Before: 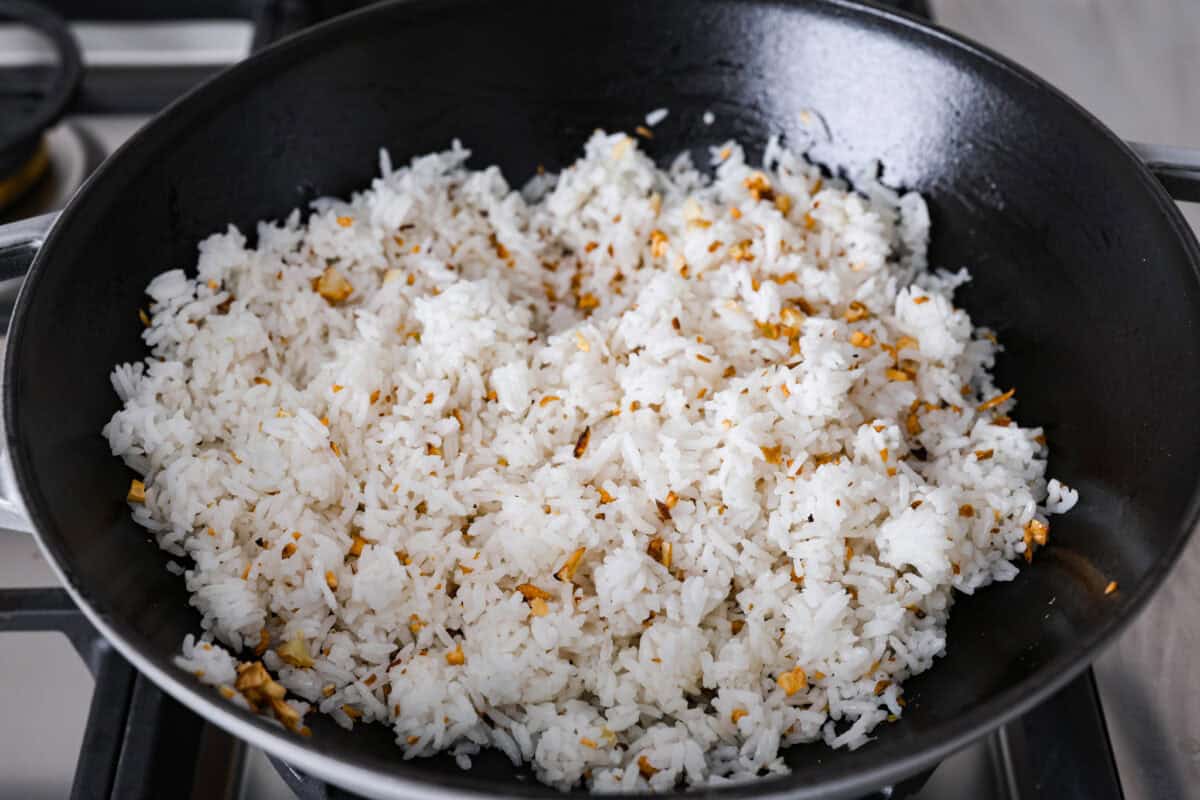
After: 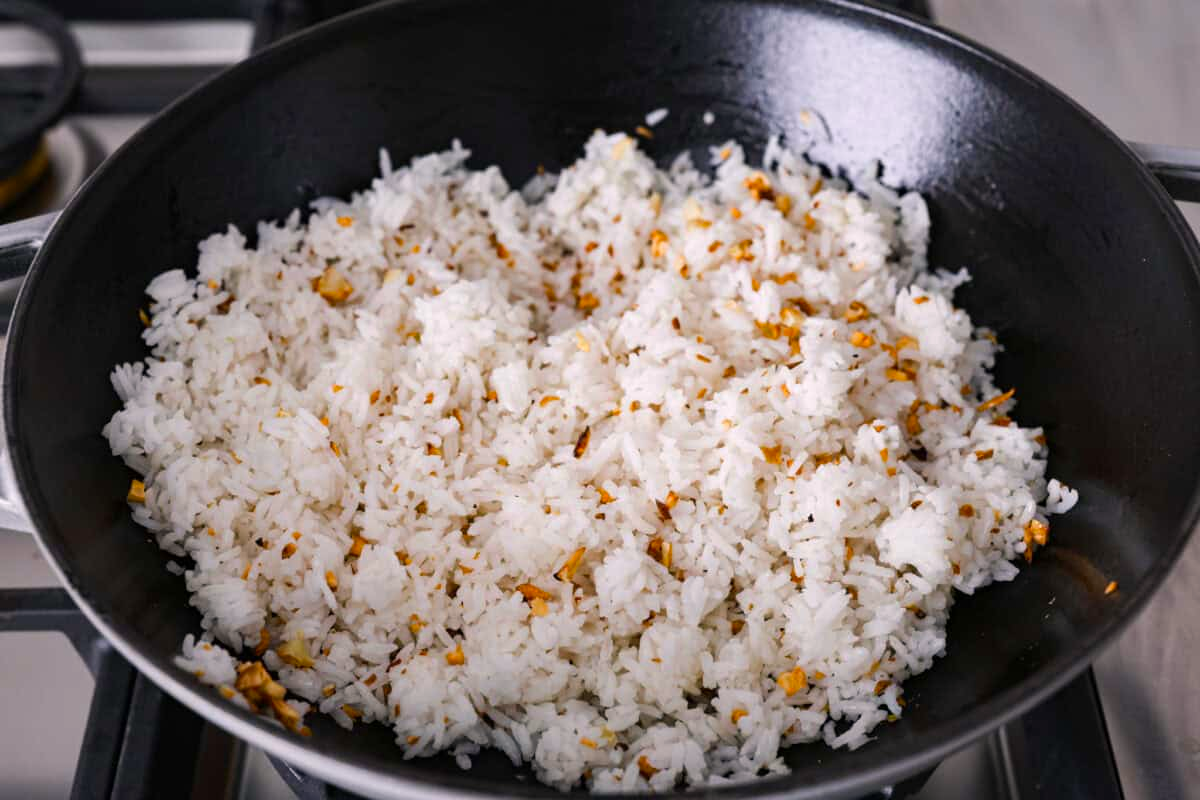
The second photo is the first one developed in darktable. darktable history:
color correction: highlights a* 3.44, highlights b* 1.91, saturation 1.19
